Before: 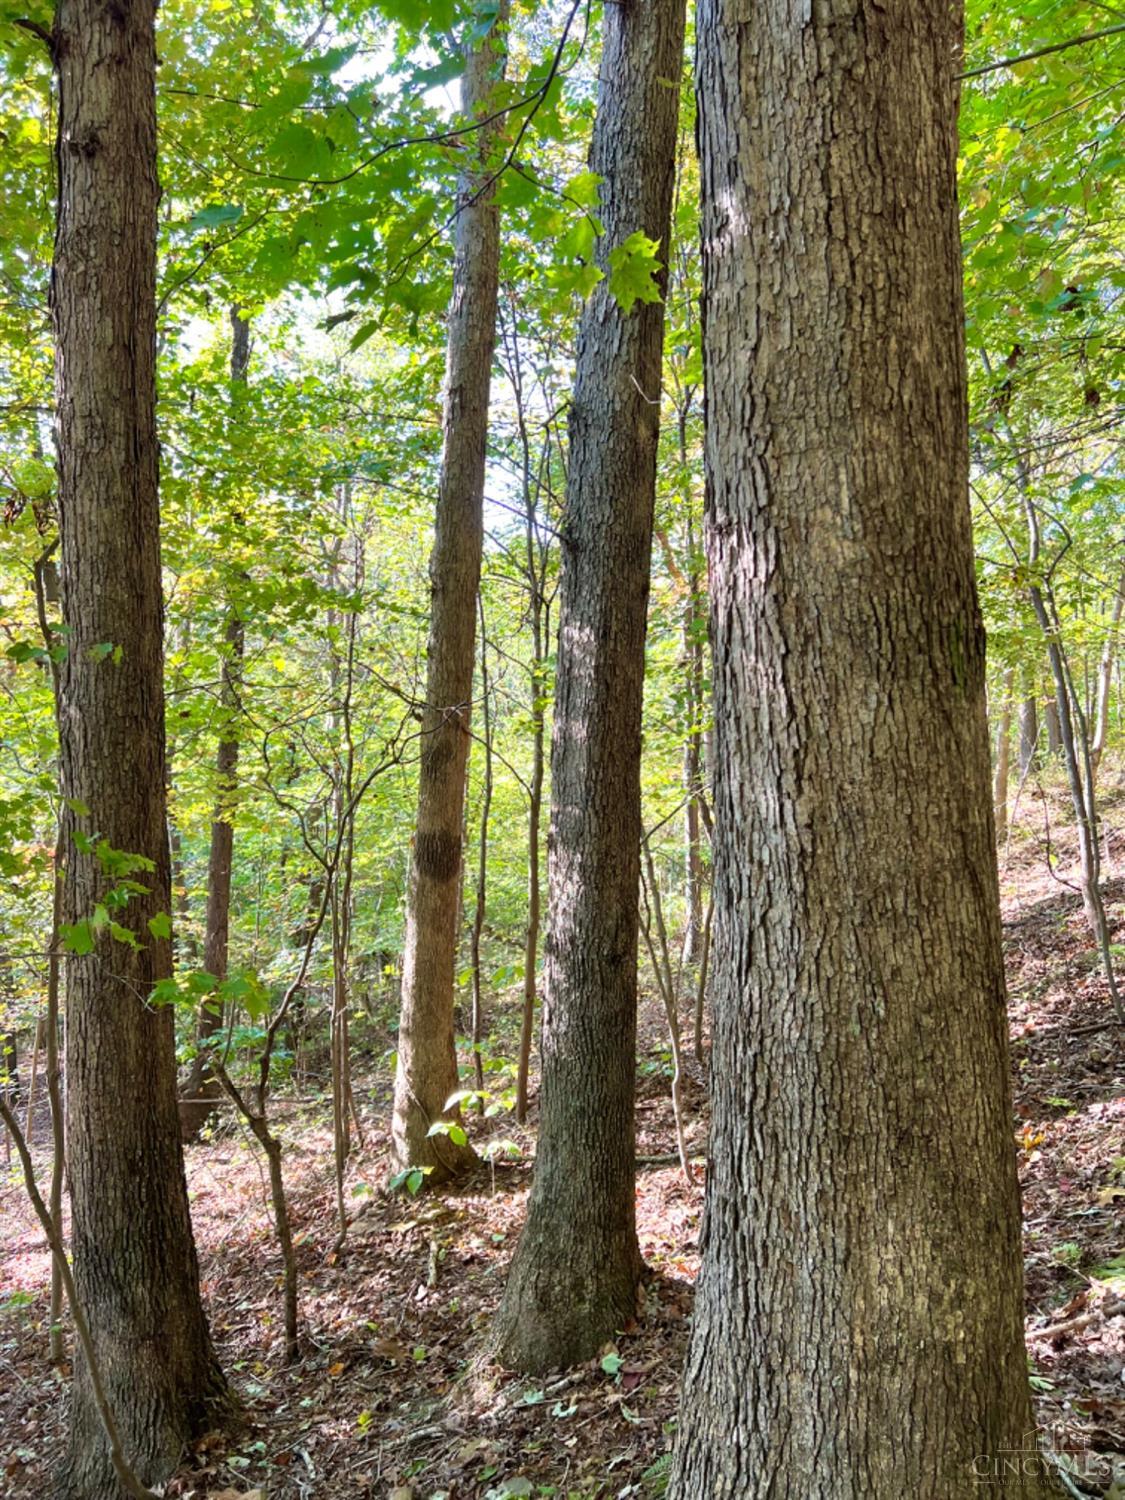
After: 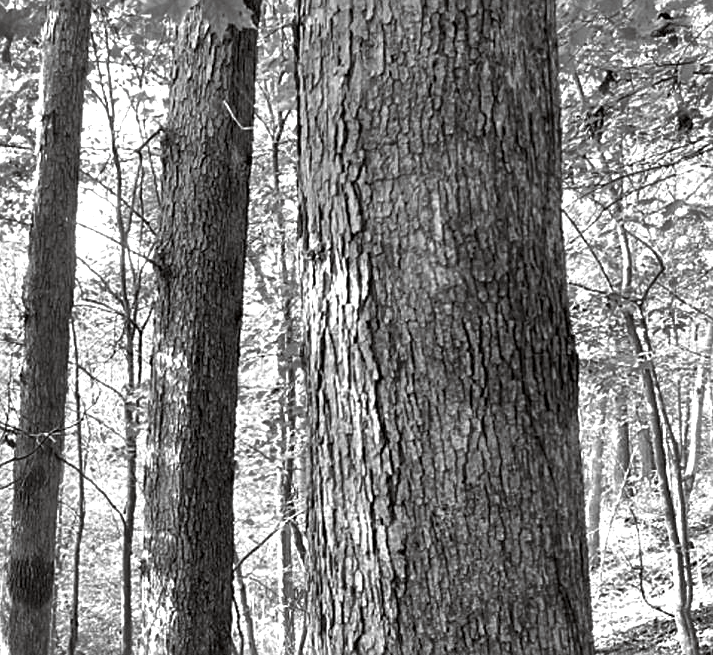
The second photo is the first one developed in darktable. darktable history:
sharpen: on, module defaults
shadows and highlights: soften with gaussian
exposure: exposure -0.058 EV, compensate exposure bias true, compensate highlight preservation false
color calibration: output gray [0.22, 0.42, 0.37, 0], gray › normalize channels true, illuminant custom, x 0.379, y 0.479, temperature 4457.87 K, gamut compression 0.007
crop: left 36.2%, top 18.285%, right 0.361%, bottom 38.021%
color zones: curves: ch0 [(0, 0.352) (0.143, 0.407) (0.286, 0.386) (0.429, 0.431) (0.571, 0.829) (0.714, 0.853) (0.857, 0.833) (1, 0.352)]; ch1 [(0, 0.604) (0.072, 0.726) (0.096, 0.608) (0.205, 0.007) (0.571, -0.006) (0.839, -0.013) (0.857, -0.012) (1, 0.604)]
color correction: highlights a* -3.16, highlights b* -6.92, shadows a* 3.02, shadows b* 5.32
